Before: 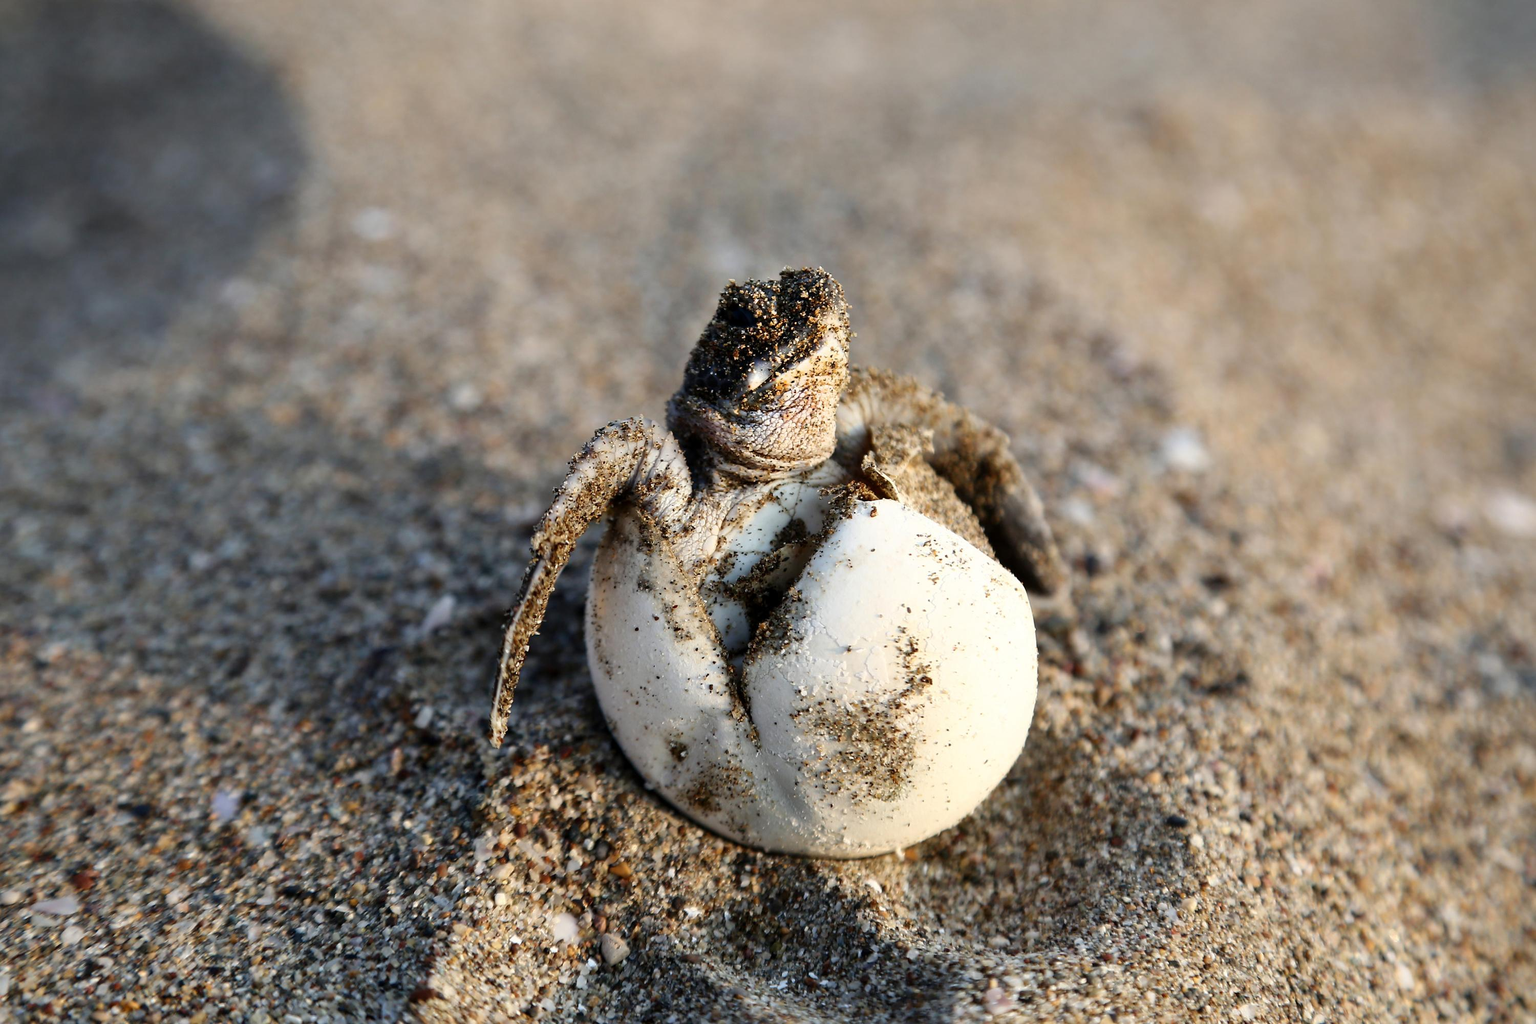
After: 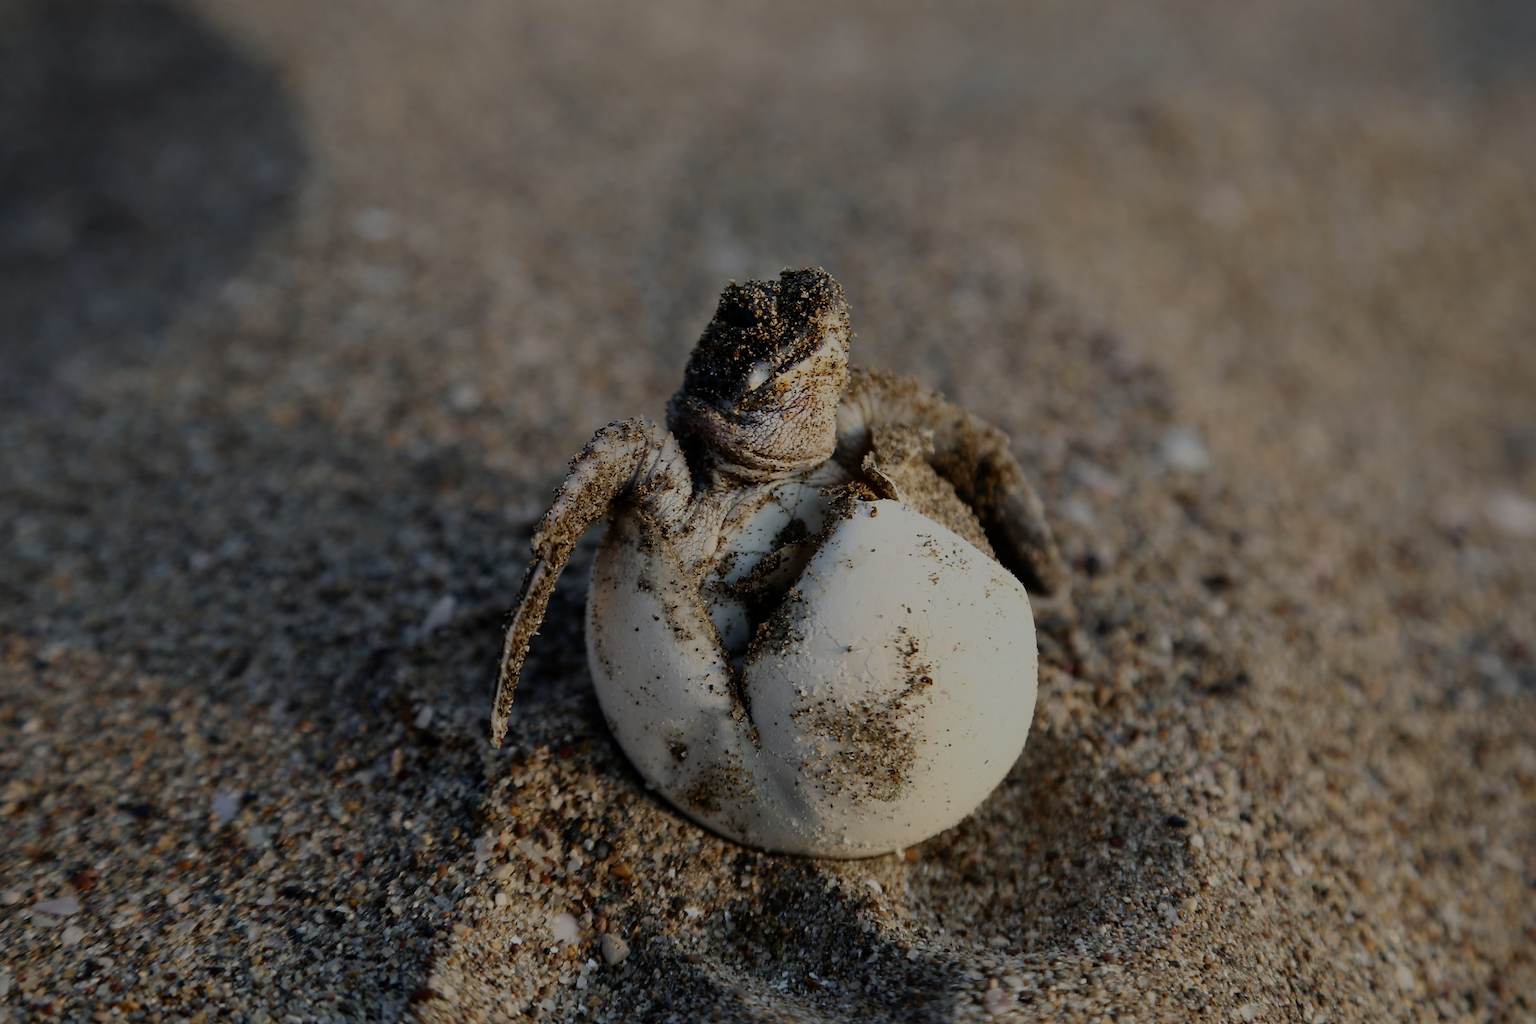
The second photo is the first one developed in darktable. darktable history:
exposure: exposure -1.438 EV, compensate highlight preservation false
